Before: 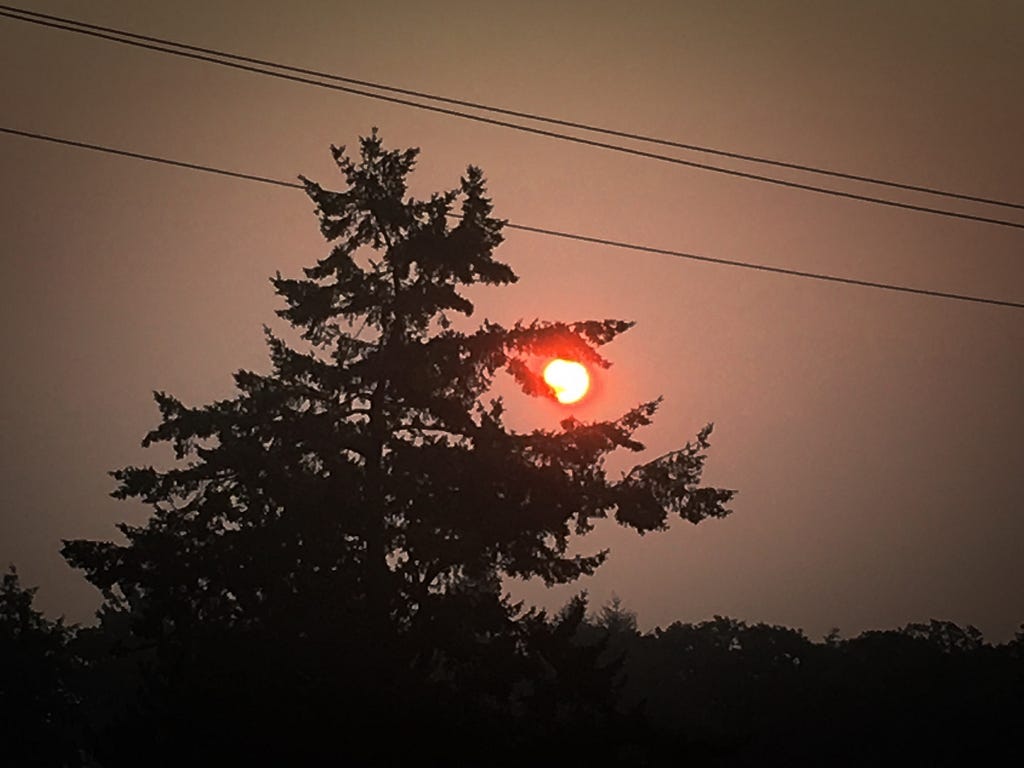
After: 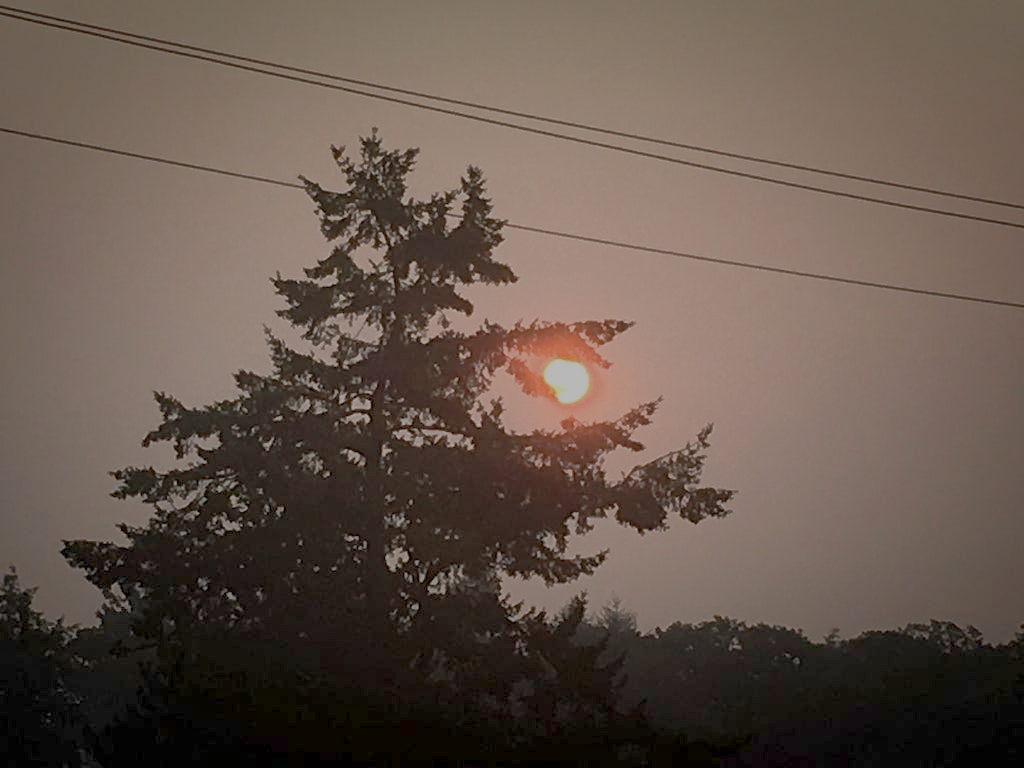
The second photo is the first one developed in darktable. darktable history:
local contrast: mode bilateral grid, contrast 100, coarseness 99, detail 108%, midtone range 0.2
filmic rgb: black relative exposure -15.87 EV, white relative exposure 7.99 EV, hardness 4.2, latitude 50.08%, contrast 0.516, preserve chrominance no, color science v5 (2021), contrast in shadows safe, contrast in highlights safe
exposure: black level correction 0.001, exposure 0.499 EV, compensate highlight preservation false
